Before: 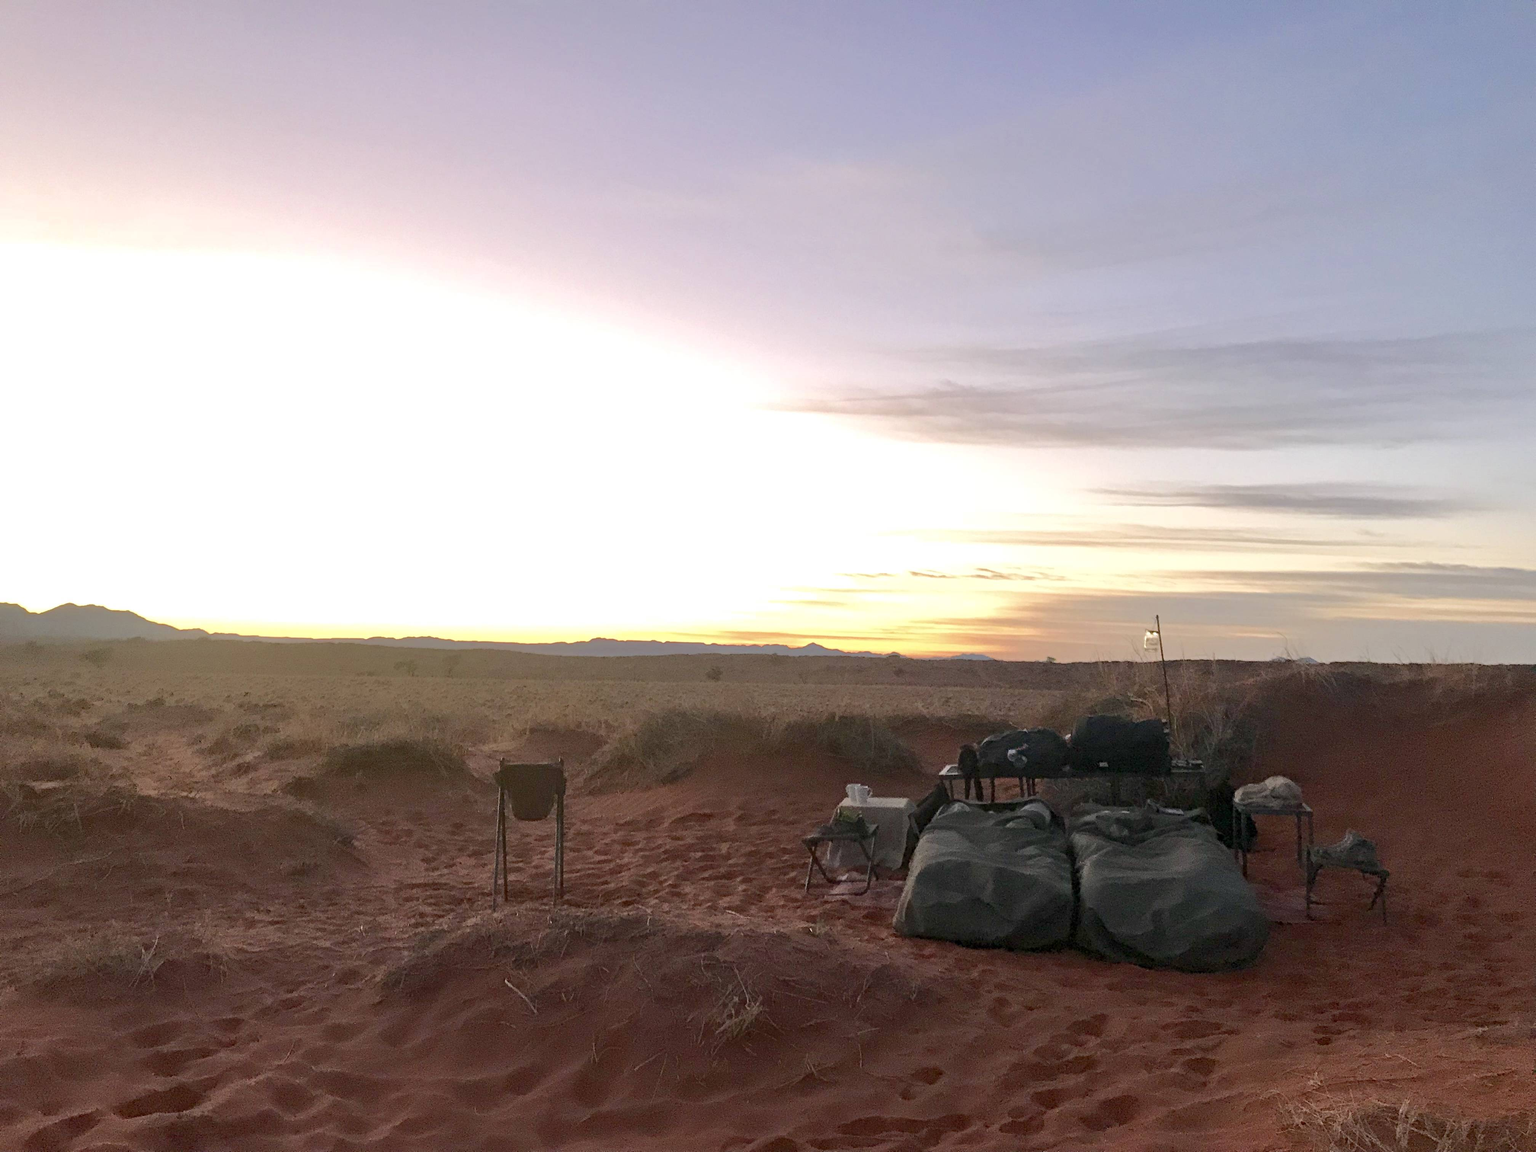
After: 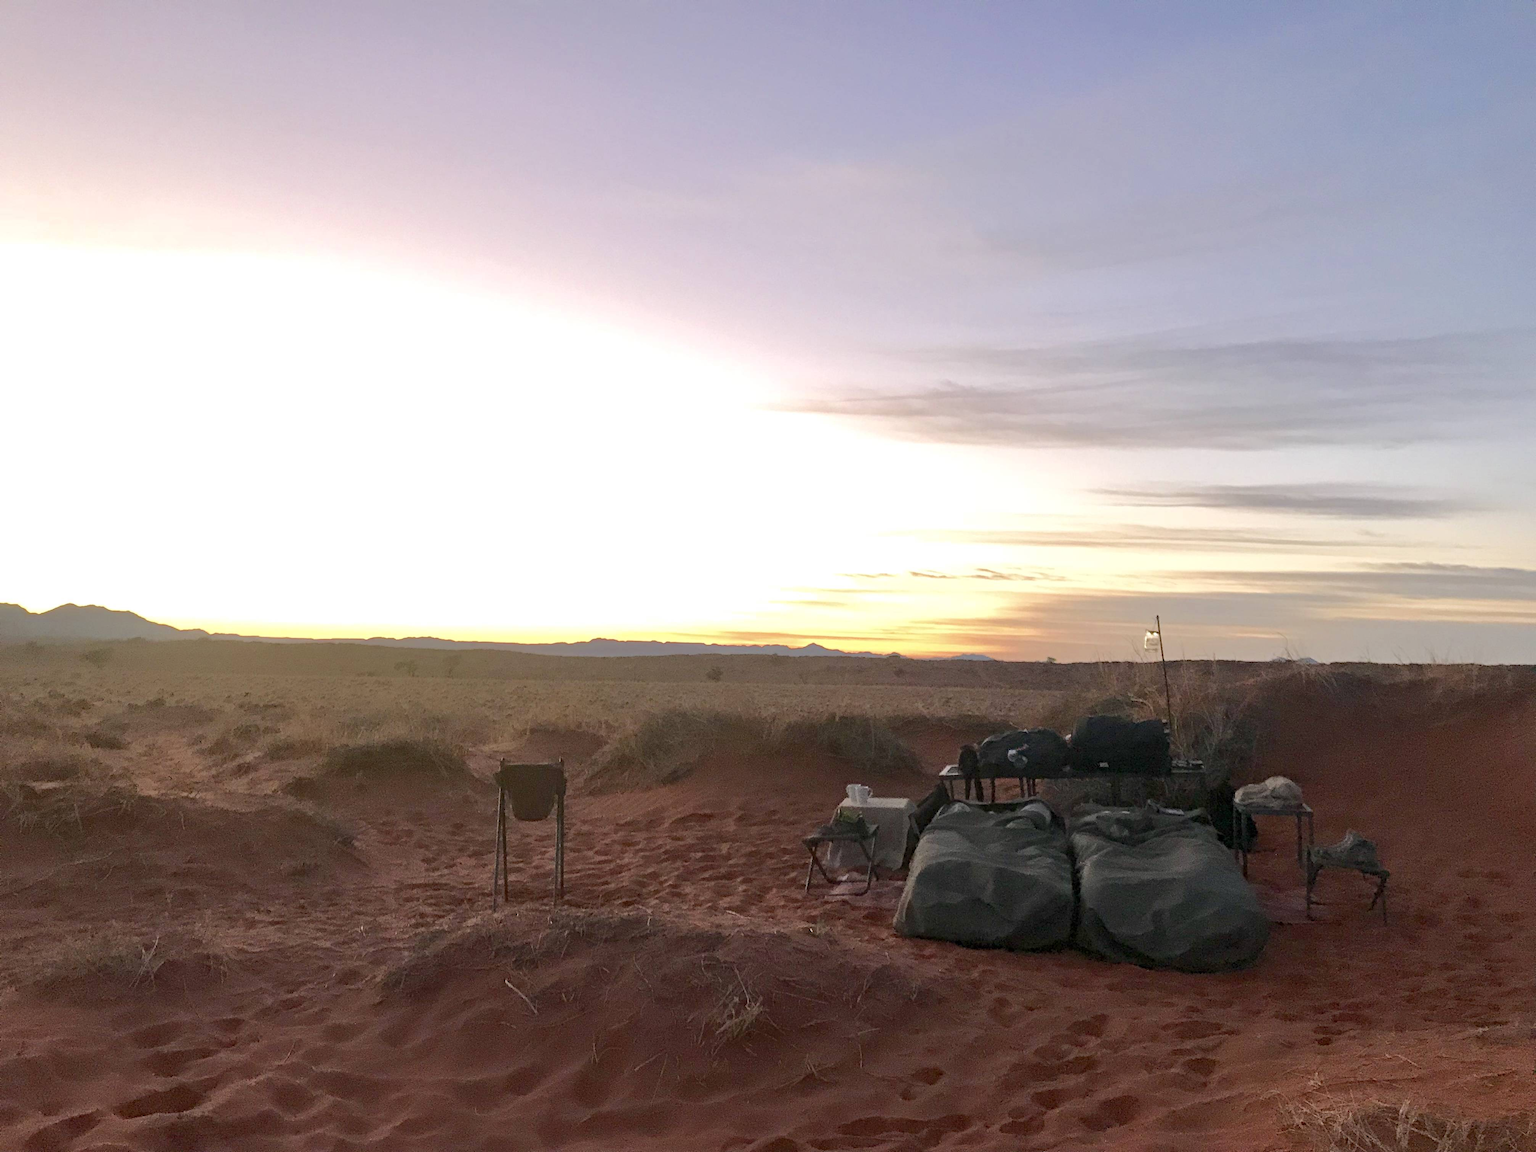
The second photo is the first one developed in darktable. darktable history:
color balance rgb: perceptual saturation grading › global saturation 0.329%, perceptual saturation grading › mid-tones 11.582%
